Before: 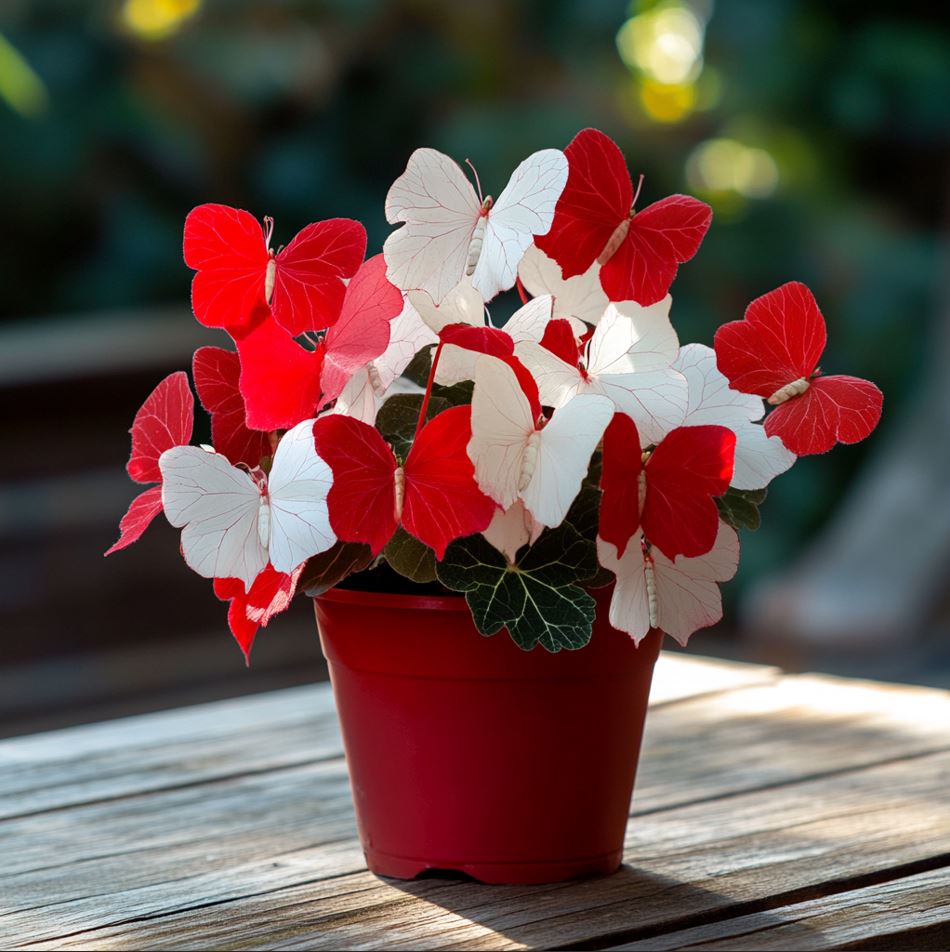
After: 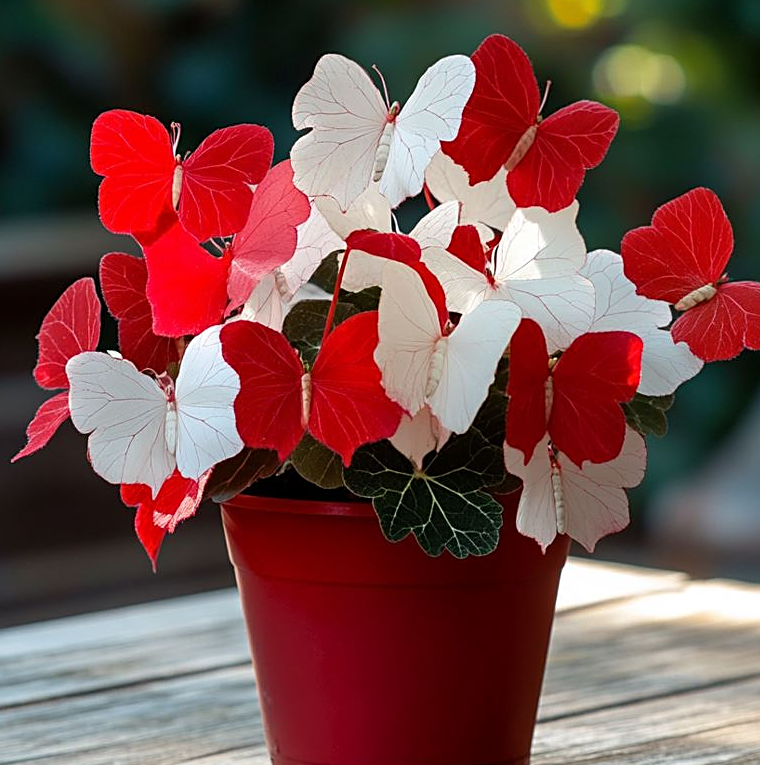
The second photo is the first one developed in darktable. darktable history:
crop and rotate: left 9.958%, top 9.936%, right 9.972%, bottom 9.701%
sharpen: on, module defaults
